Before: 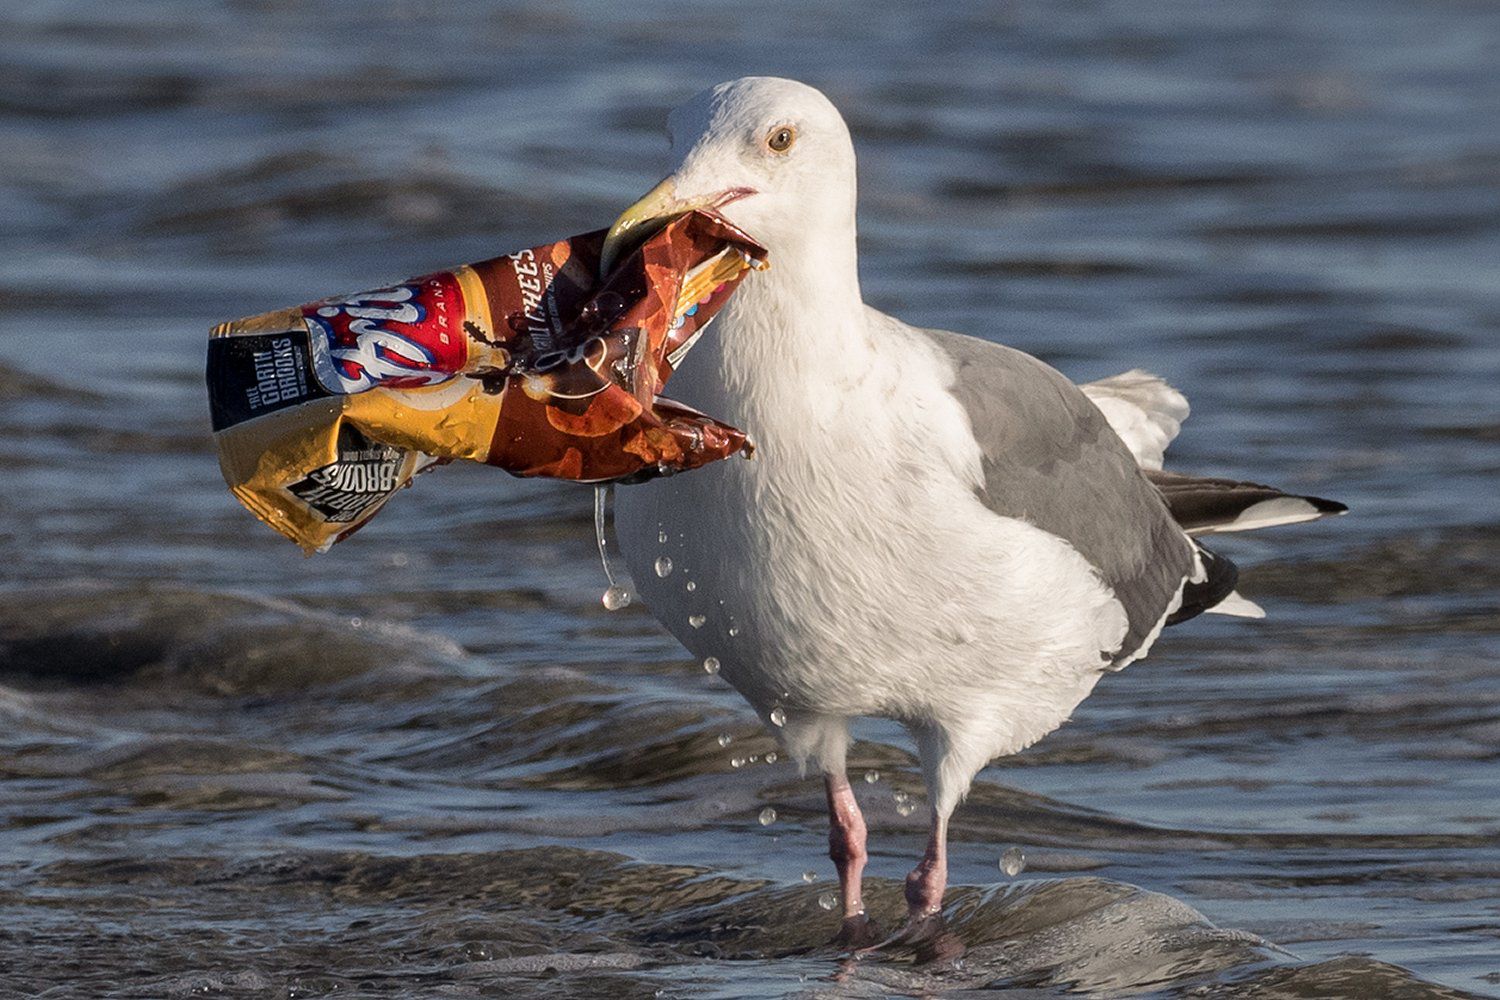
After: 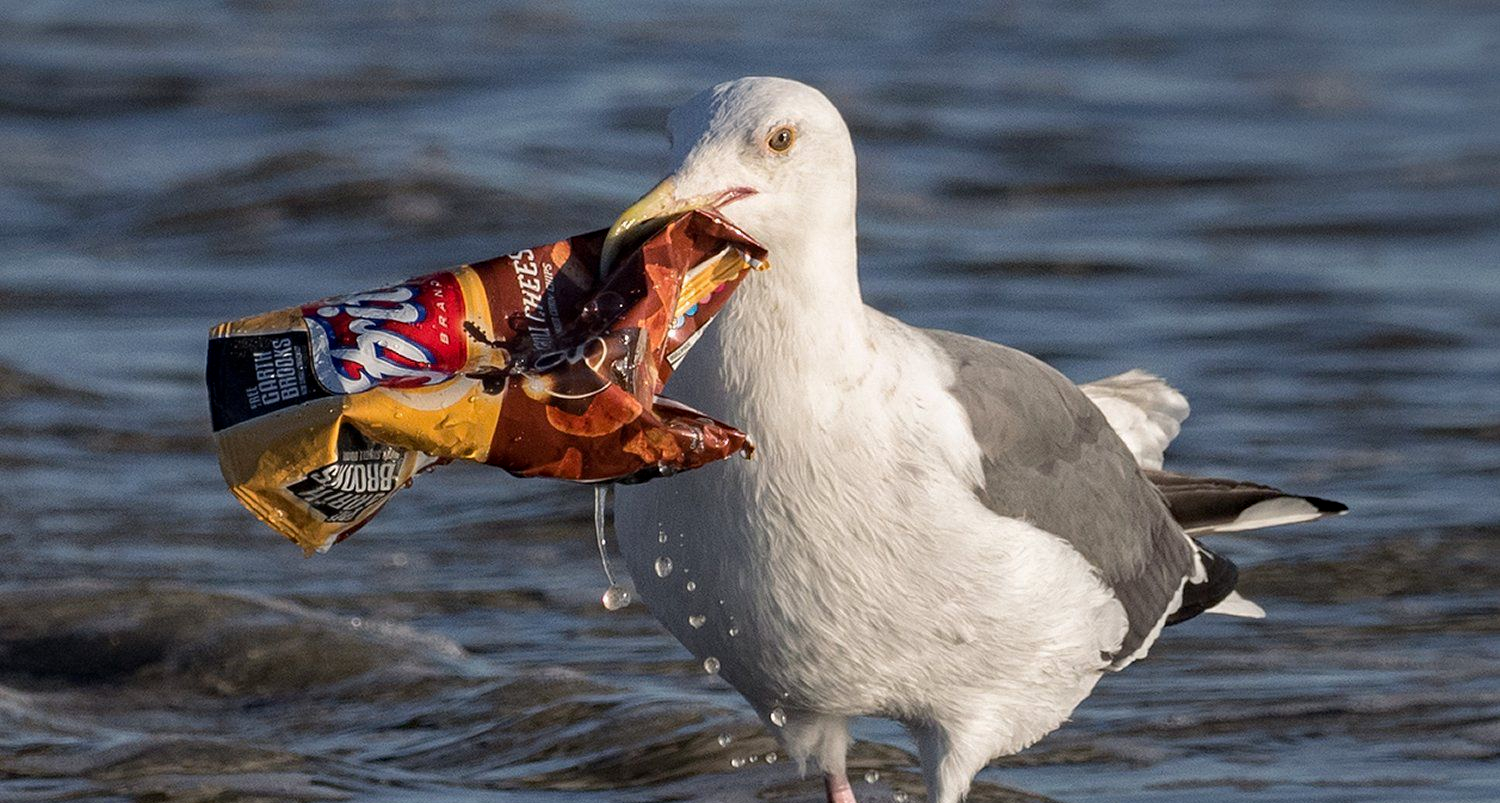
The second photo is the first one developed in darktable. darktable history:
crop: bottom 19.644%
haze removal: compatibility mode true, adaptive false
